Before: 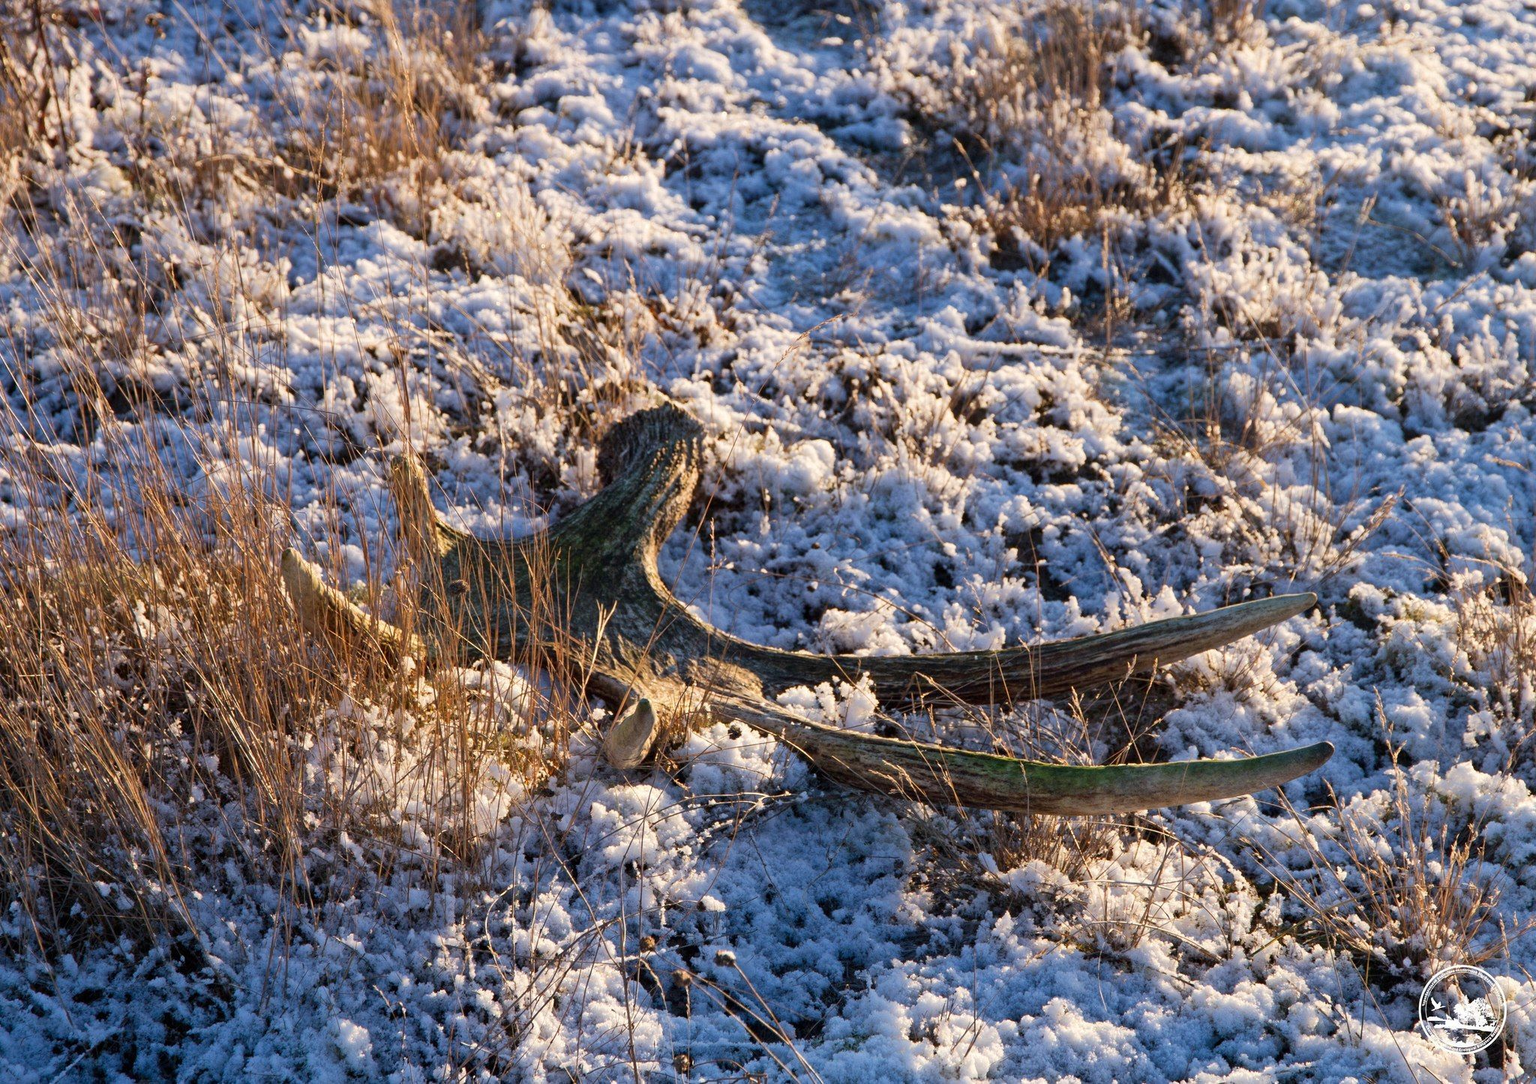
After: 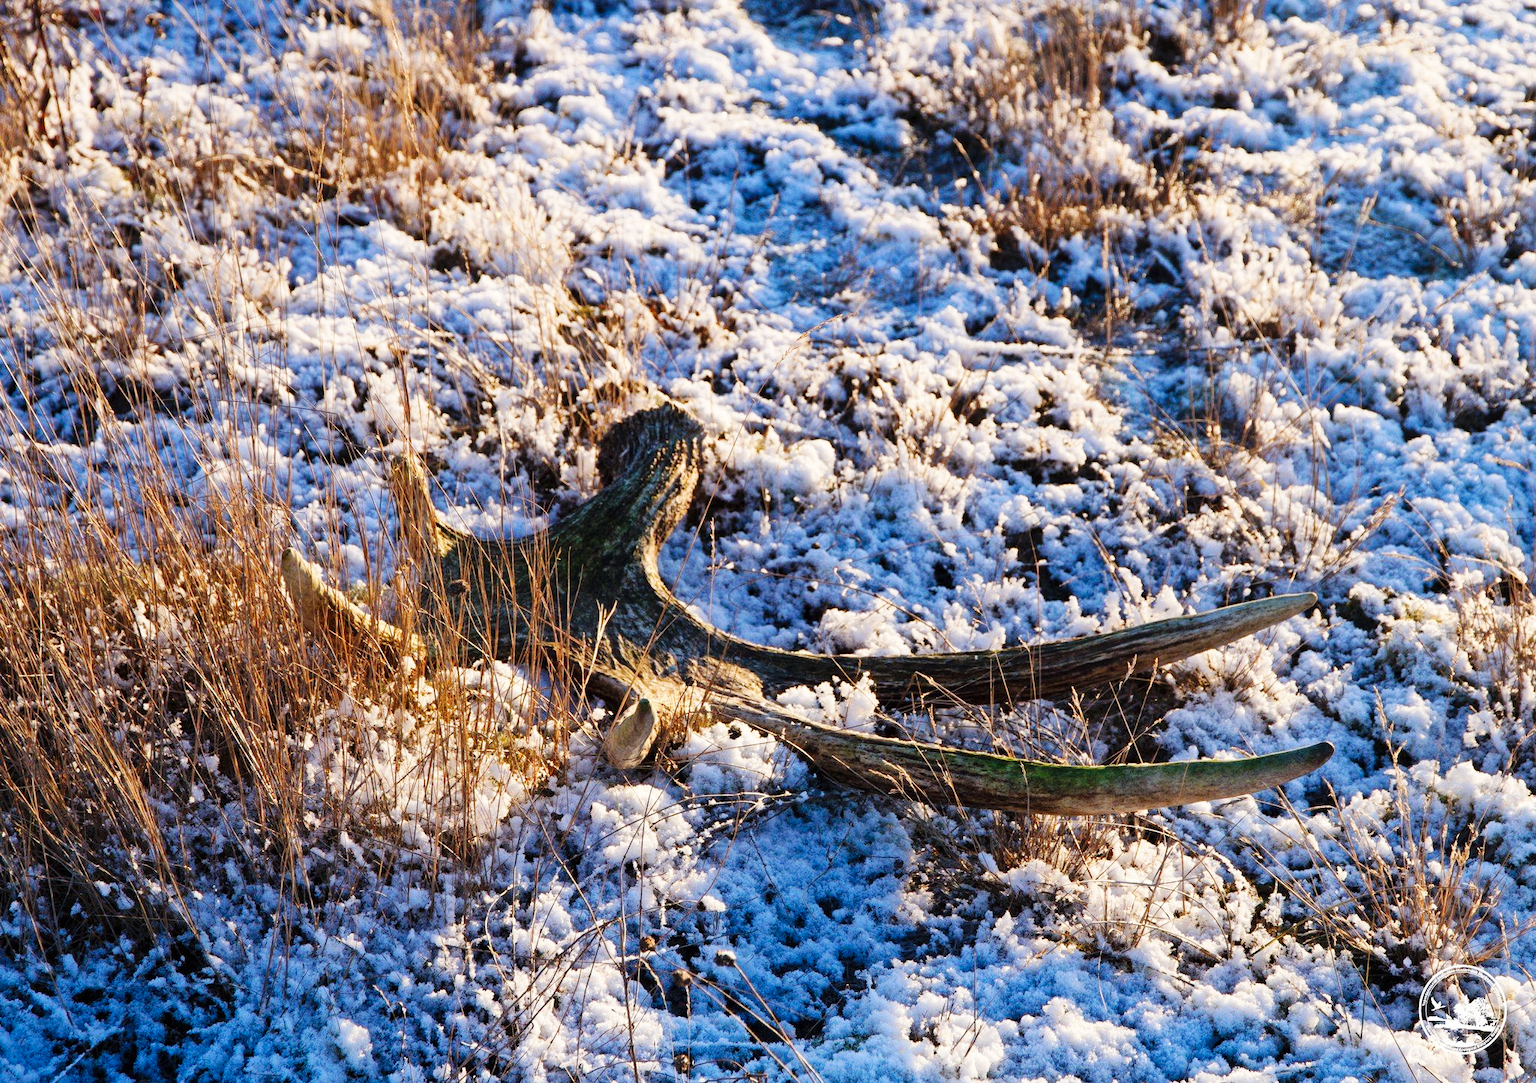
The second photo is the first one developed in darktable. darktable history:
color zones: curves: ch0 [(0.068, 0.464) (0.25, 0.5) (0.48, 0.508) (0.75, 0.536) (0.886, 0.476) (0.967, 0.456)]; ch1 [(0.066, 0.456) (0.25, 0.5) (0.616, 0.508) (0.746, 0.56) (0.934, 0.444)]
base curve: curves: ch0 [(0, 0) (0.032, 0.025) (0.121, 0.166) (0.206, 0.329) (0.605, 0.79) (1, 1)], preserve colors none
levels: levels [0, 0.499, 1]
tone equalizer: on, module defaults
